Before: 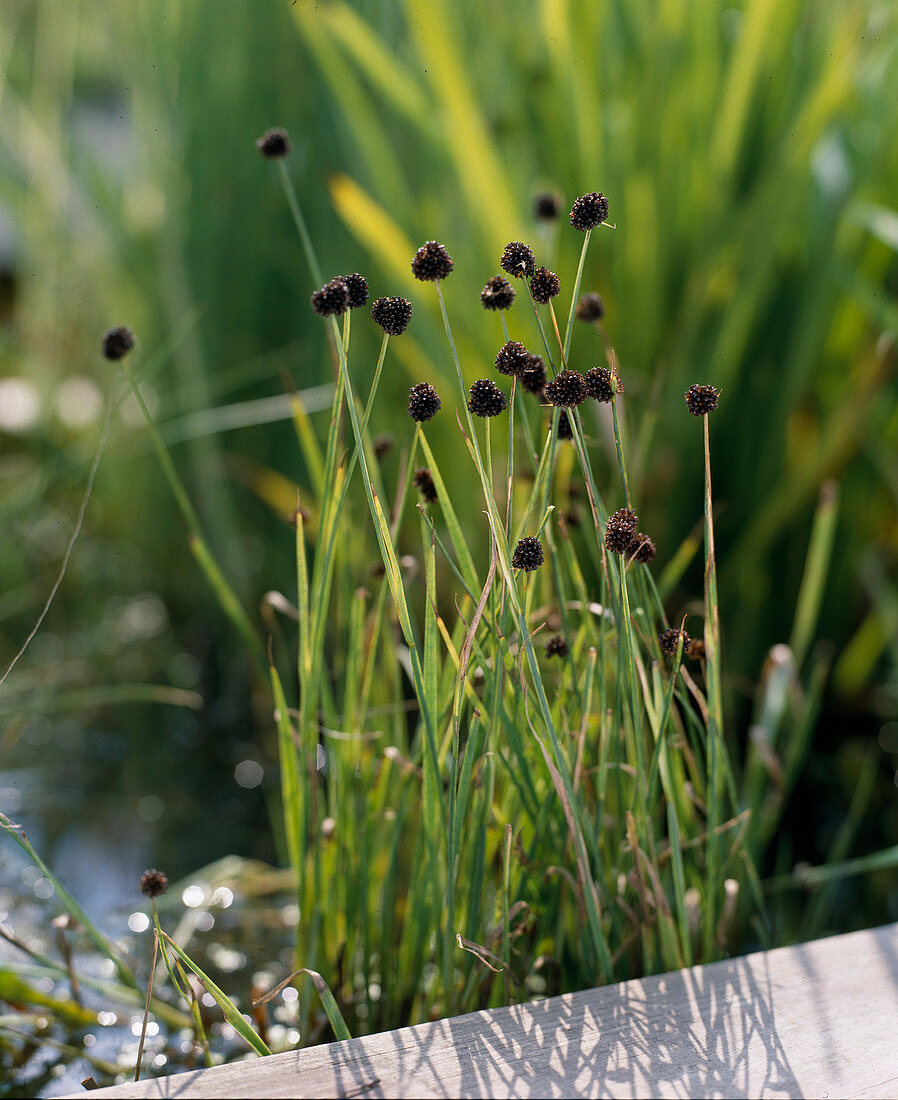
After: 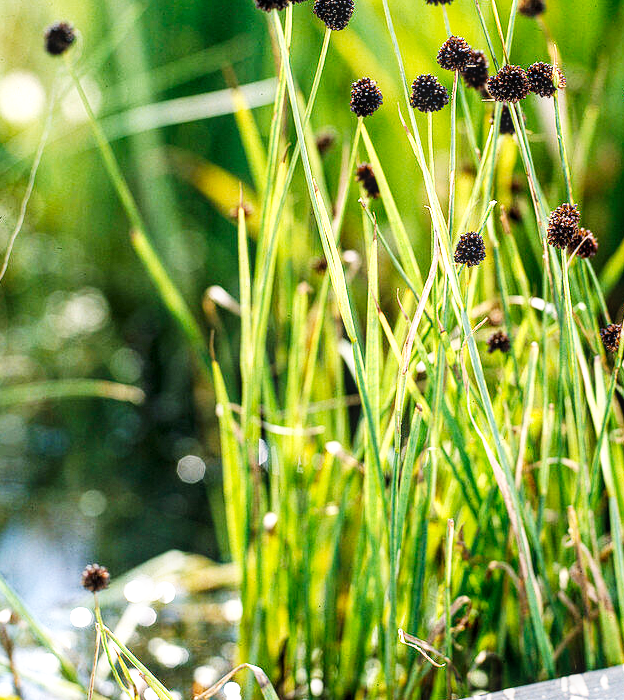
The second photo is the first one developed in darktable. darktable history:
crop: left 6.487%, top 27.786%, right 23.924%, bottom 8.509%
base curve: curves: ch0 [(0, 0) (0.007, 0.004) (0.027, 0.03) (0.046, 0.07) (0.207, 0.54) (0.442, 0.872) (0.673, 0.972) (1, 1)], preserve colors none
exposure: black level correction 0, exposure 0.499 EV, compensate highlight preservation false
local contrast: on, module defaults
